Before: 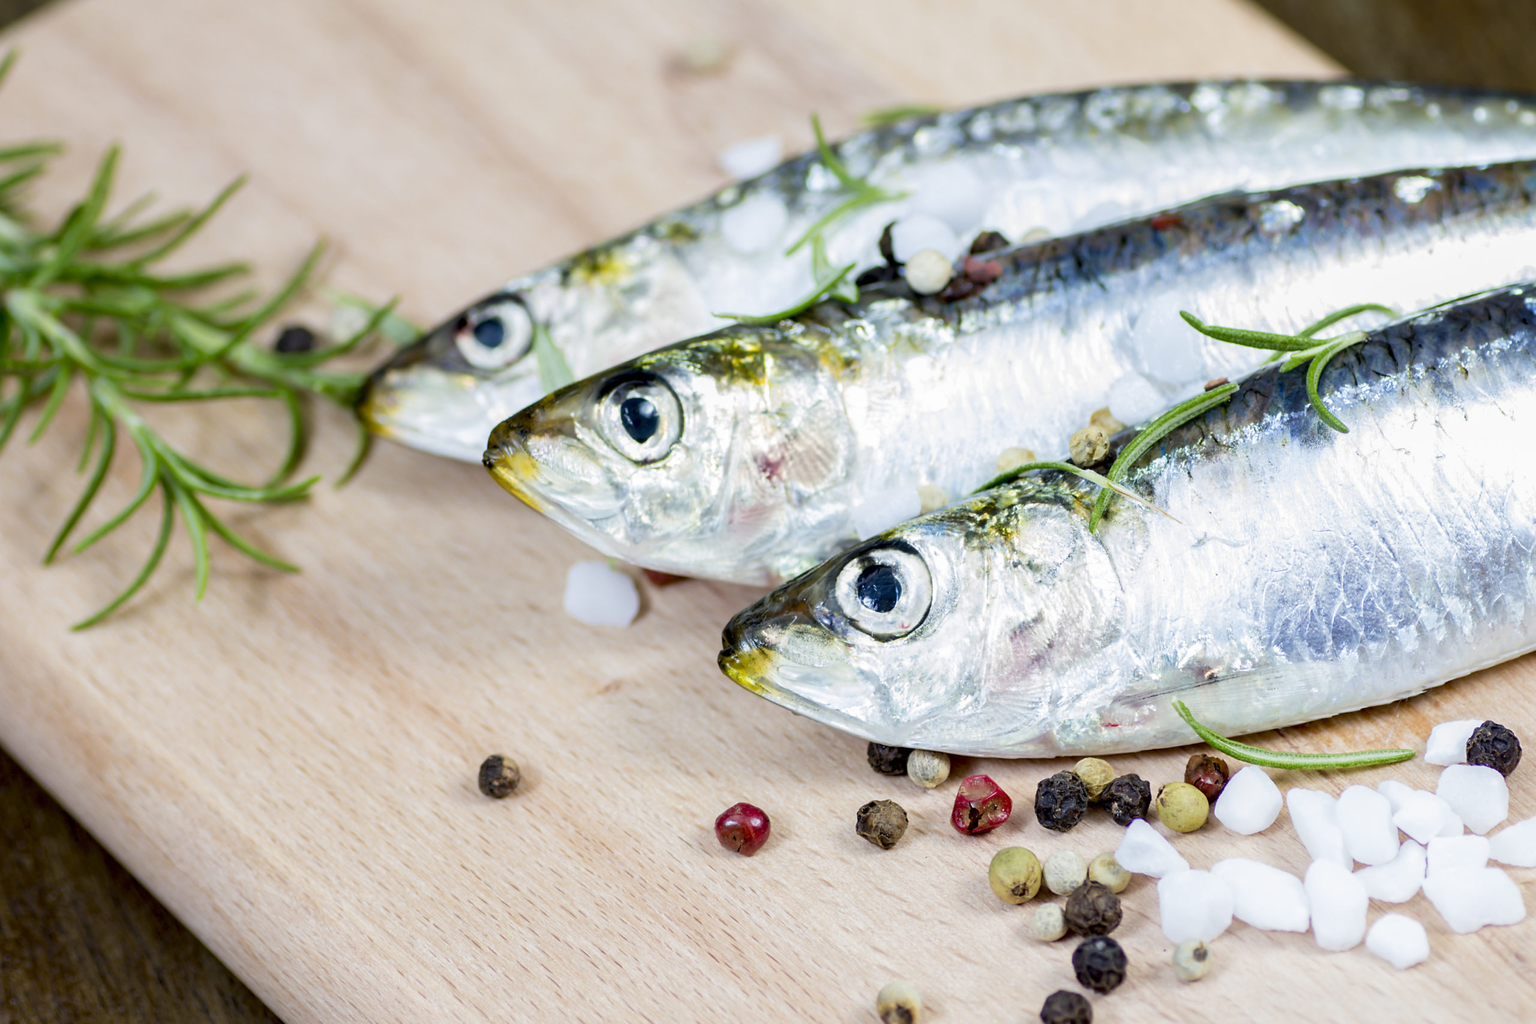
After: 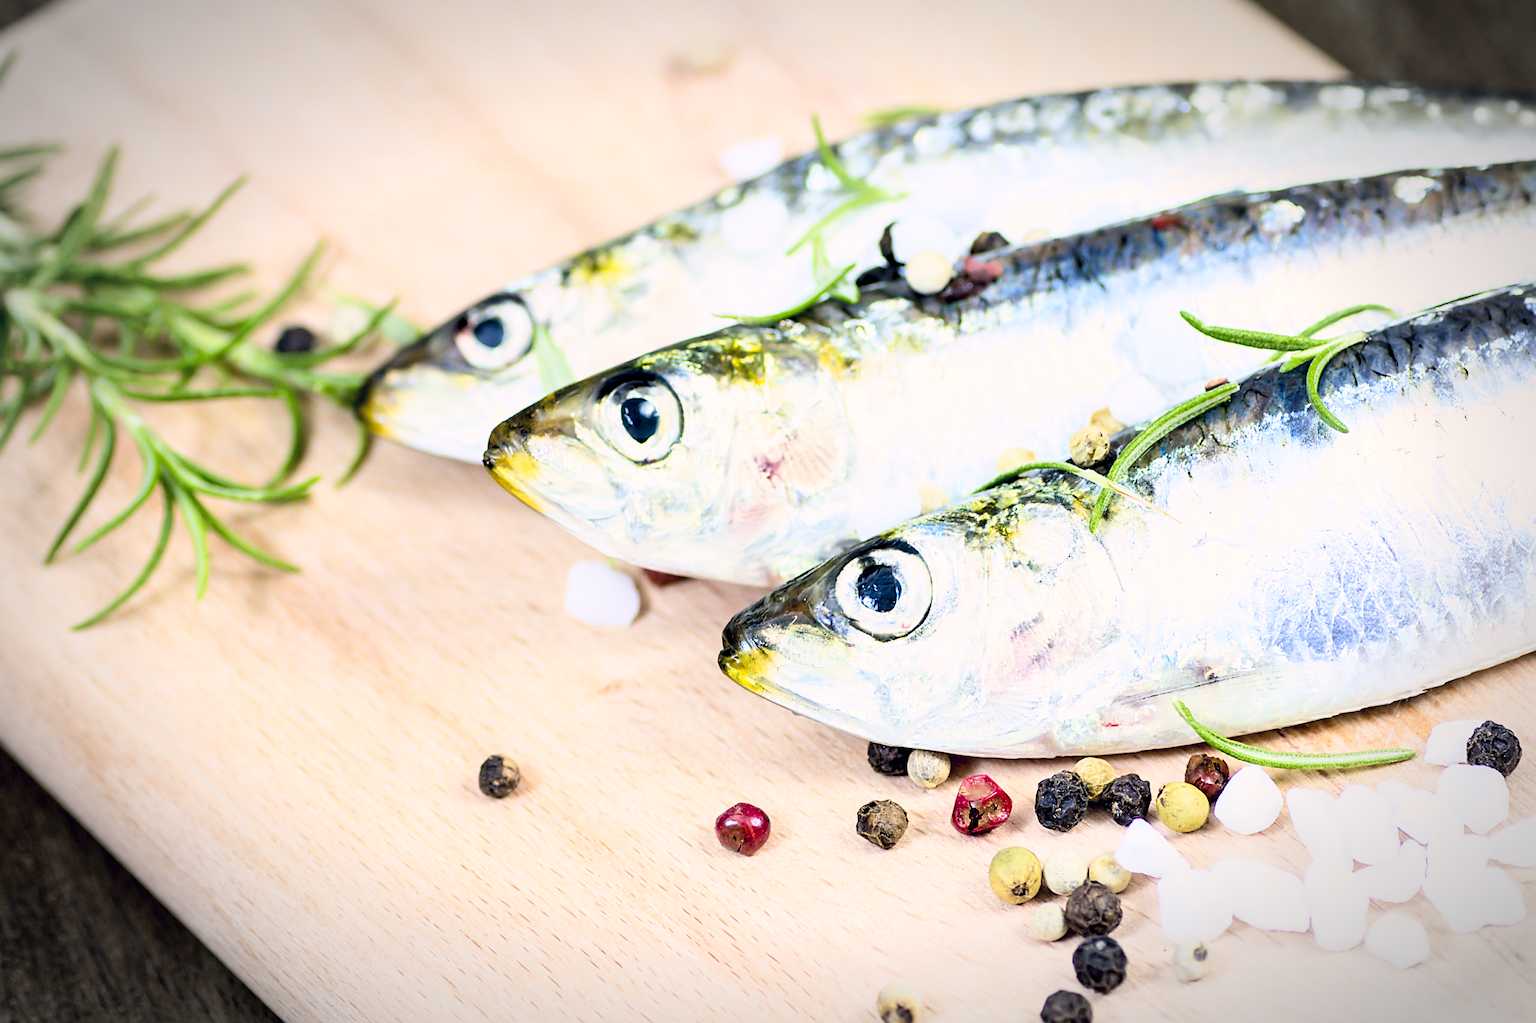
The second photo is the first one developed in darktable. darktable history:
vignetting: fall-off start 79.43%, saturation -0.649, width/height ratio 1.327, unbound false
sharpen: on, module defaults
tone curve: curves: ch0 [(0, 0) (0.093, 0.104) (0.226, 0.291) (0.327, 0.431) (0.471, 0.648) (0.759, 0.926) (1, 1)], color space Lab, linked channels, preserve colors none
color balance rgb: shadows lift › hue 87.51°, highlights gain › chroma 1.62%, highlights gain › hue 55.1°, global offset › chroma 0.06%, global offset › hue 253.66°, linear chroma grading › global chroma 0.5%
